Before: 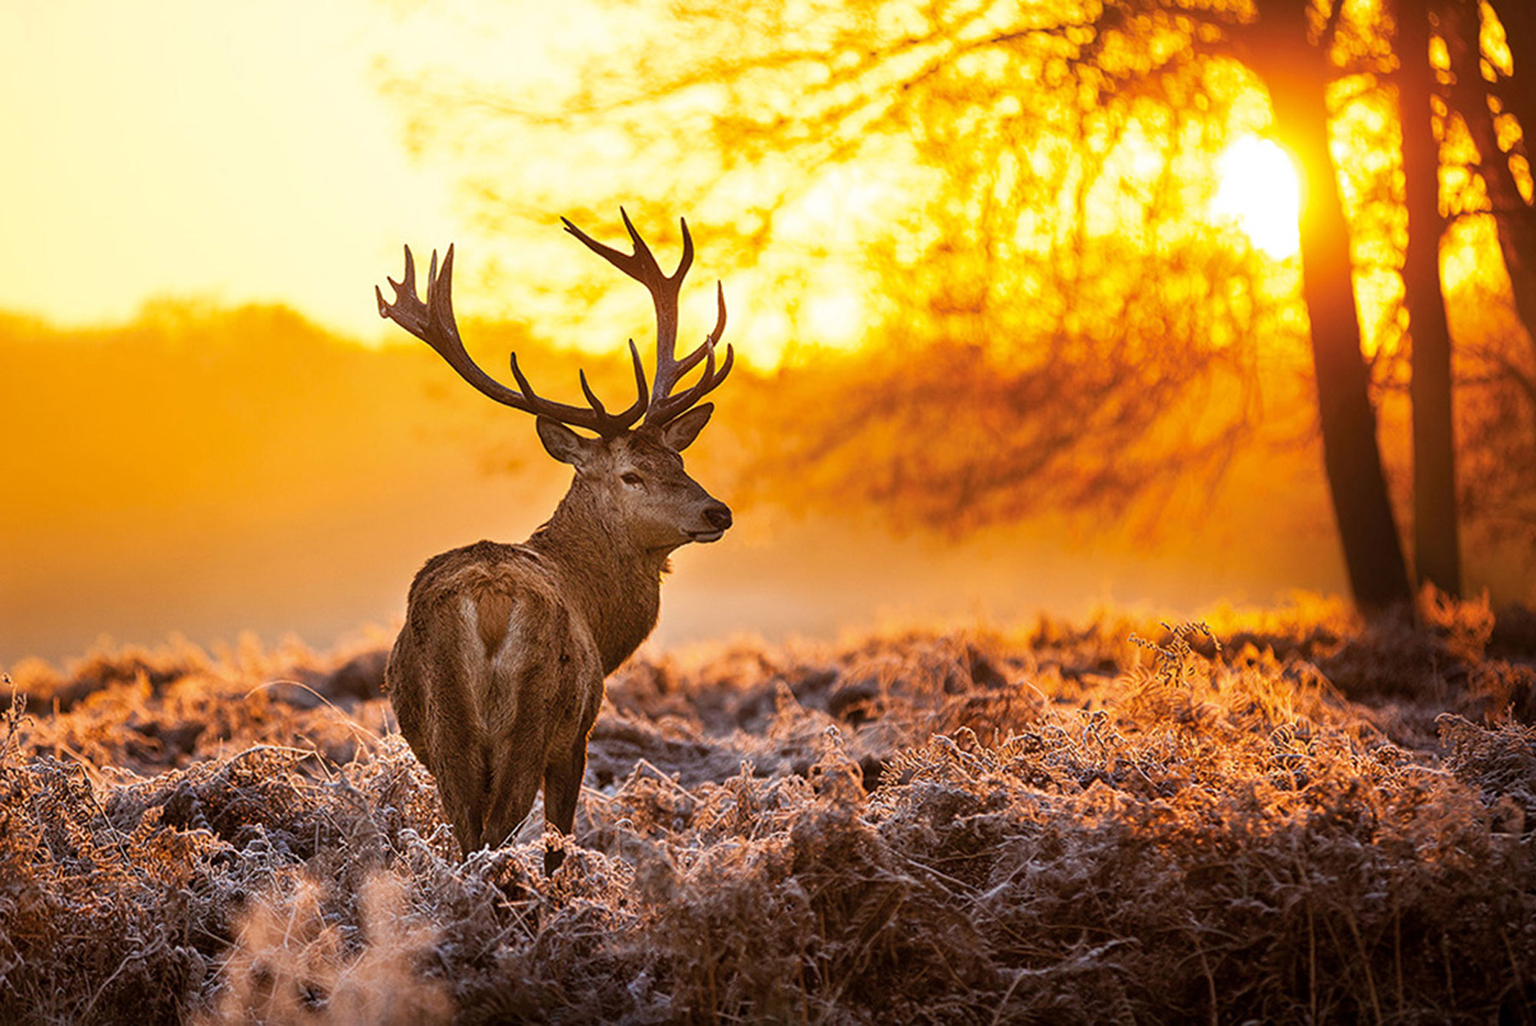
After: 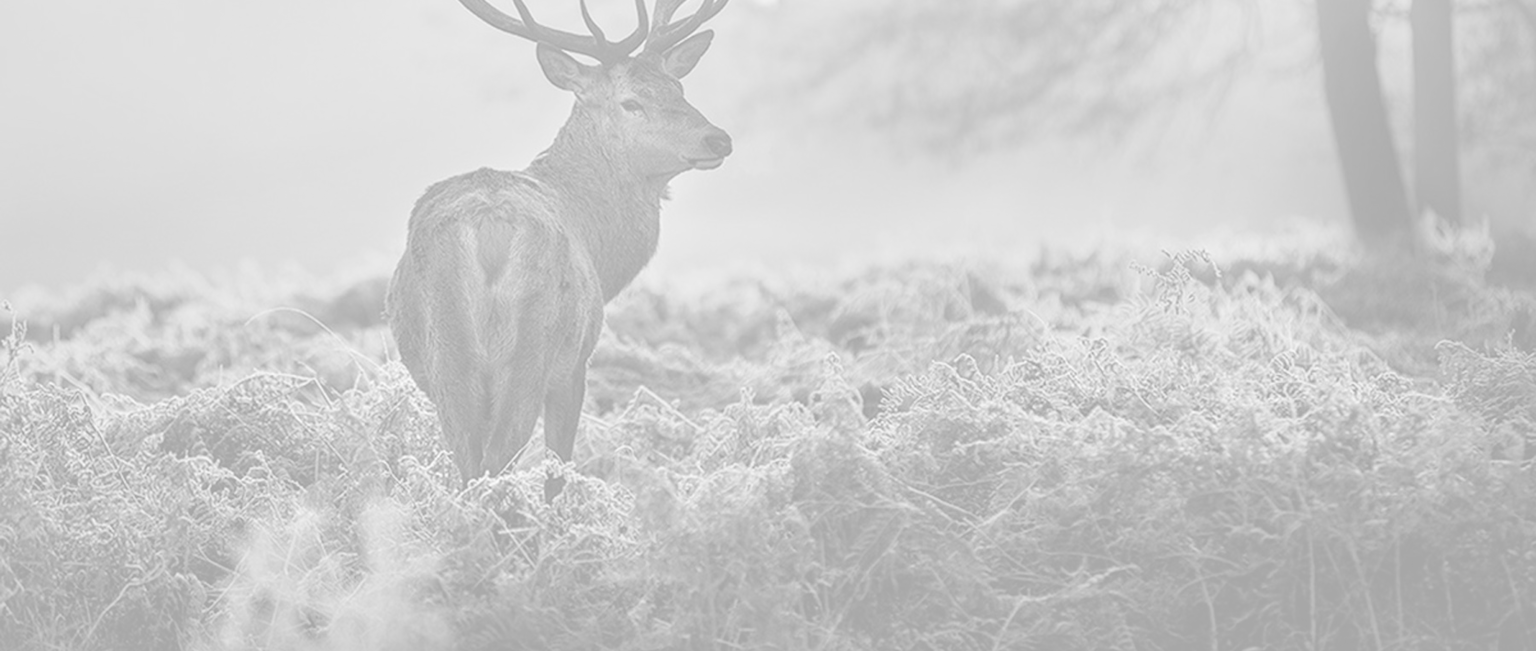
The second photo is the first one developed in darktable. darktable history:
shadows and highlights: shadows 20.91, highlights -35.45, soften with gaussian
colorize: hue 331.2°, saturation 75%, source mix 30.28%, lightness 70.52%, version 1
crop and rotate: top 36.435%
monochrome: size 3.1
